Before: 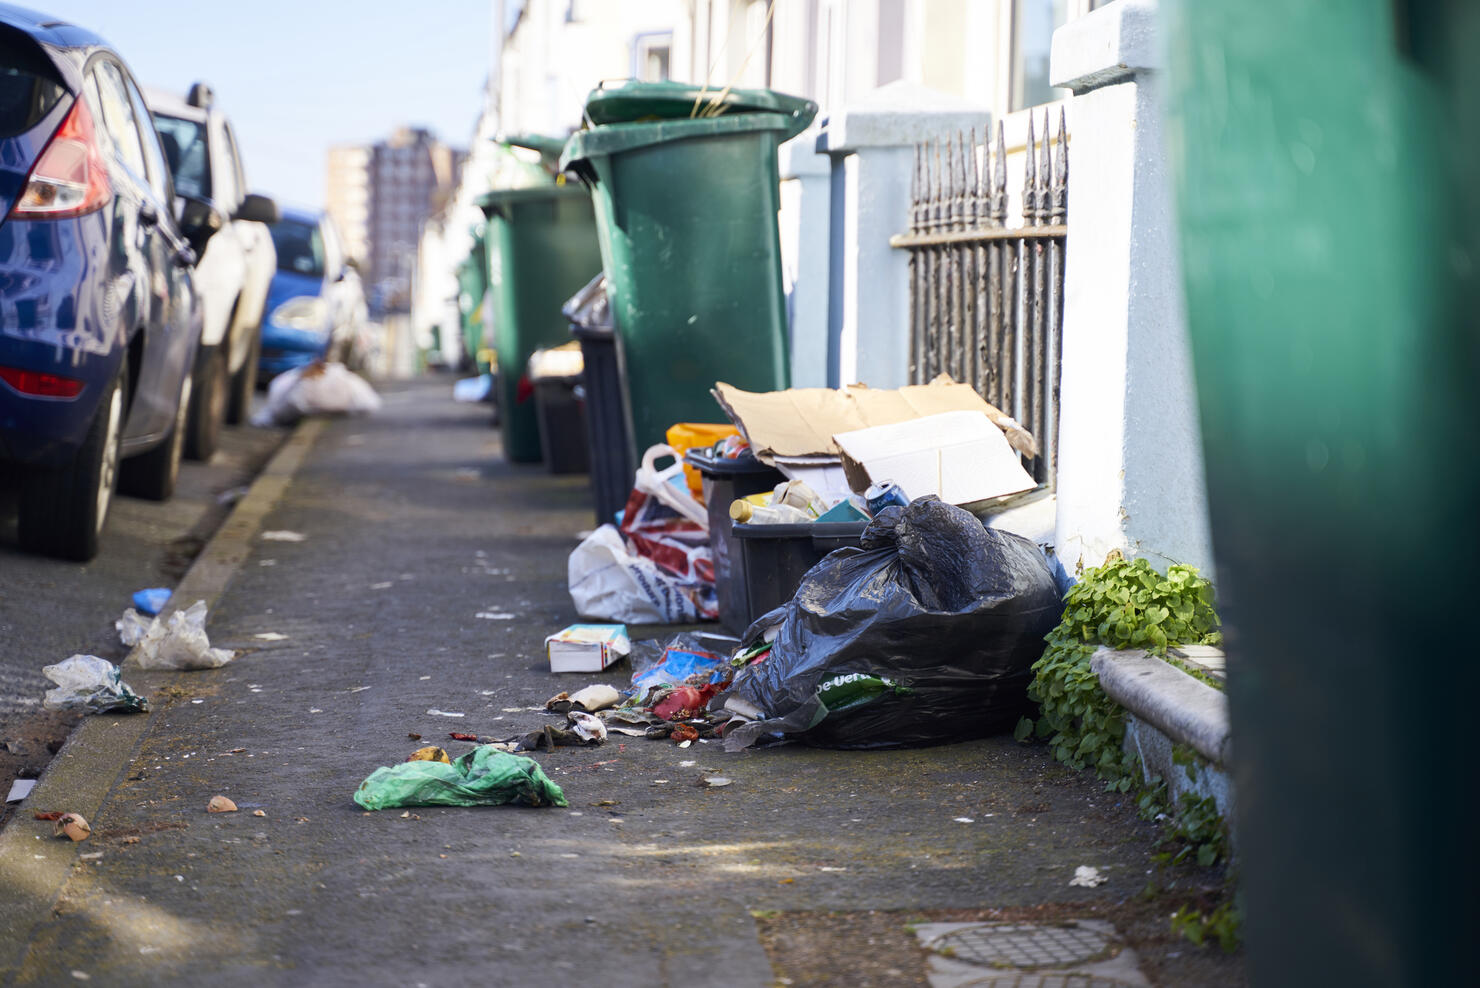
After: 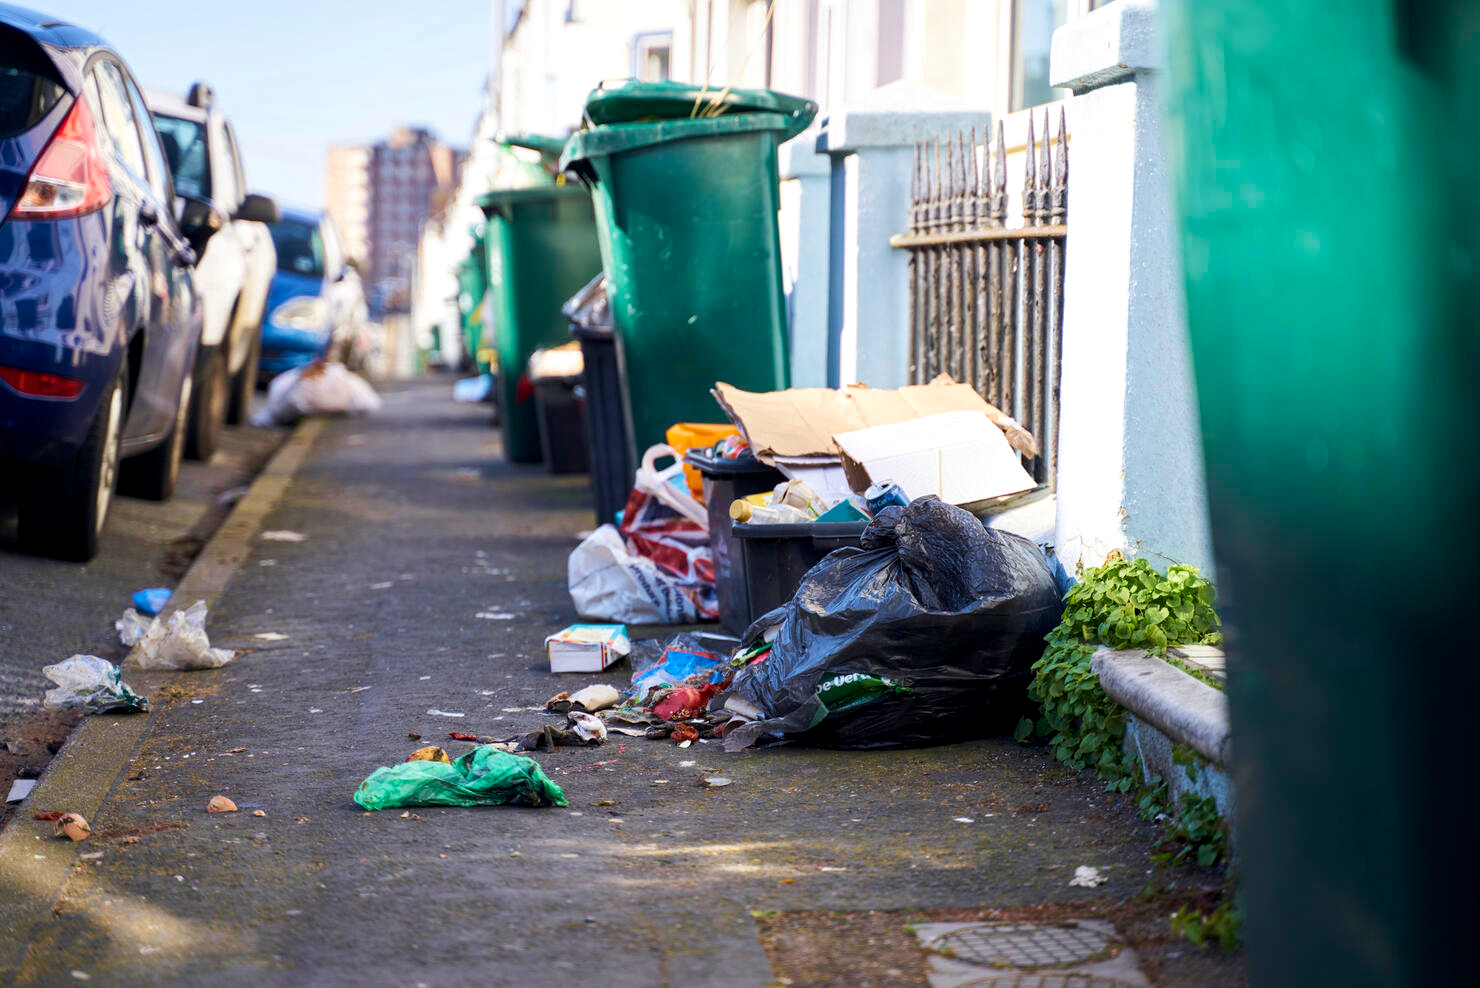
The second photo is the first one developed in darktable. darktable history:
velvia: on, module defaults
local contrast: highlights 102%, shadows 100%, detail 119%, midtone range 0.2
